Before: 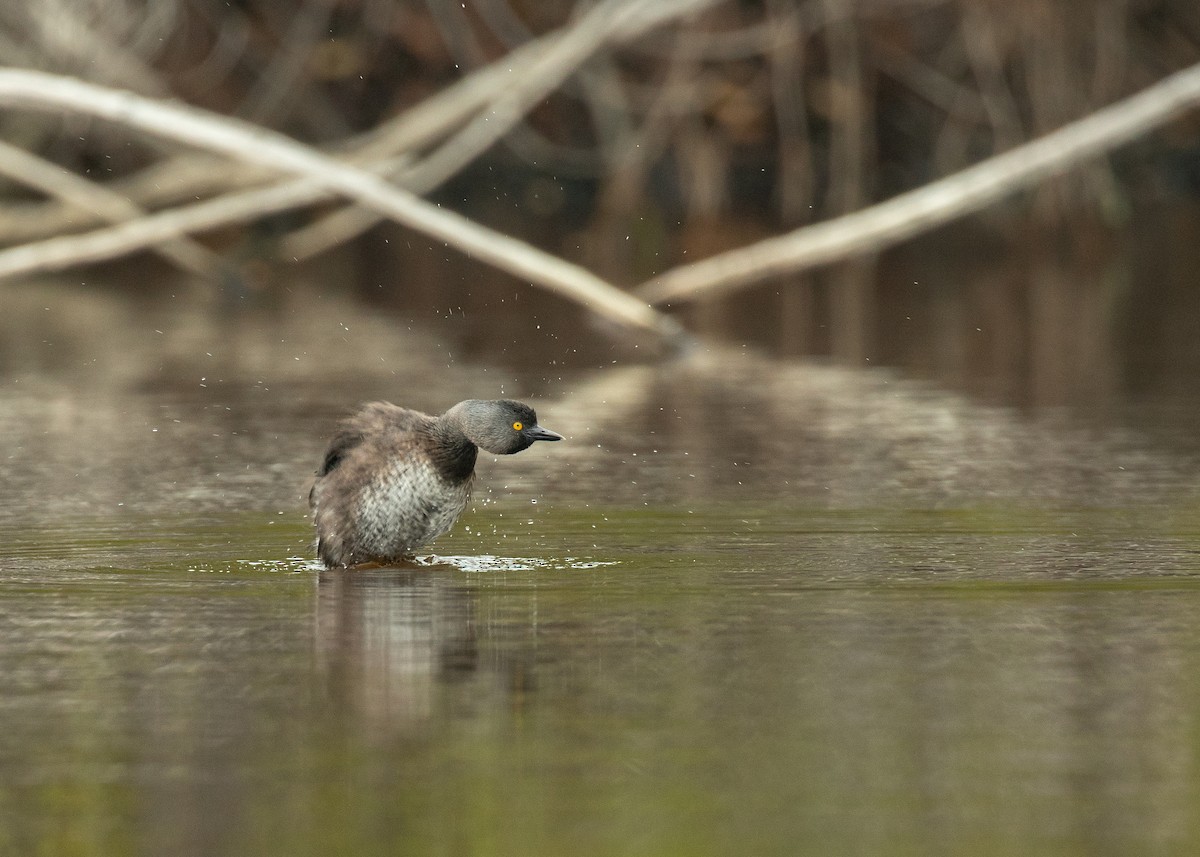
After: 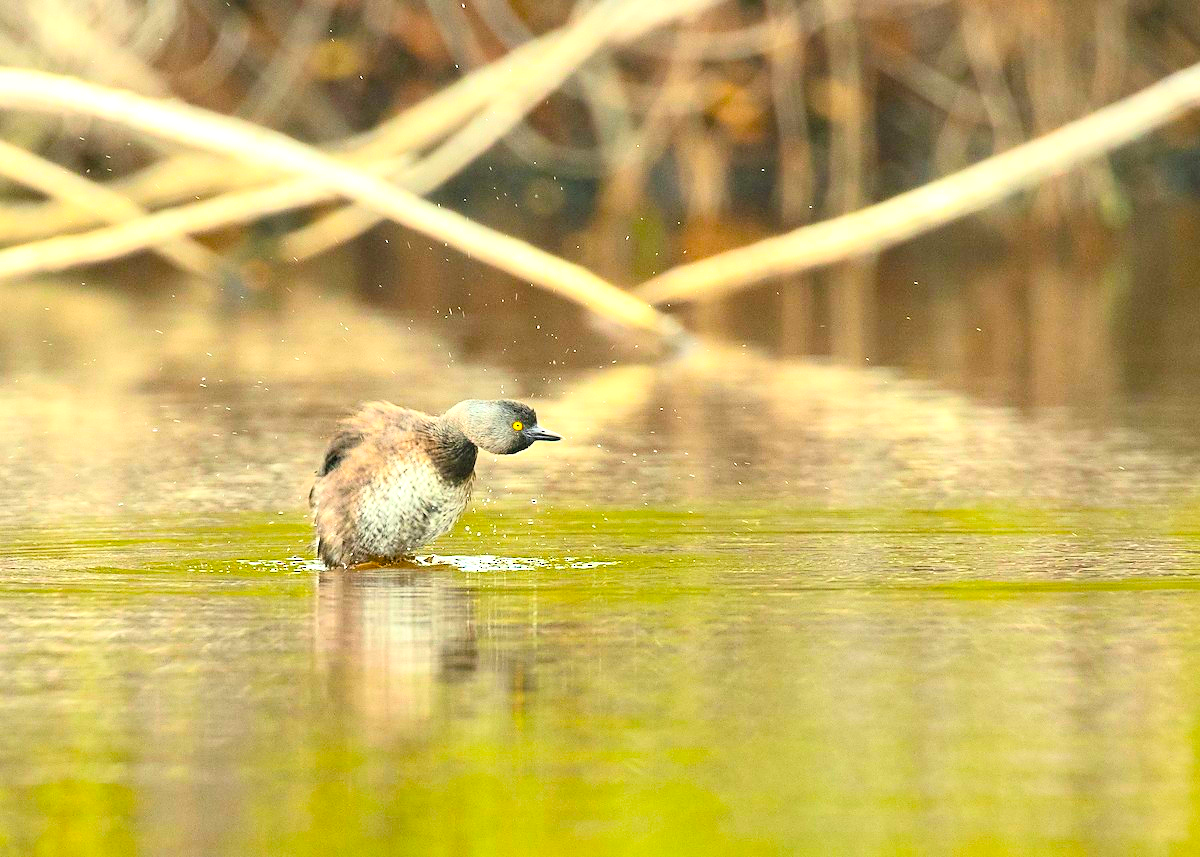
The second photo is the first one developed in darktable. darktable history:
exposure: exposure 1.09 EV, compensate highlight preservation false
contrast brightness saturation: contrast 0.239, brightness 0.249, saturation 0.38
sharpen: radius 1.813, amount 0.401, threshold 1.444
color balance rgb: linear chroma grading › global chroma 9.117%, perceptual saturation grading › global saturation 29.704%, global vibrance 20%
